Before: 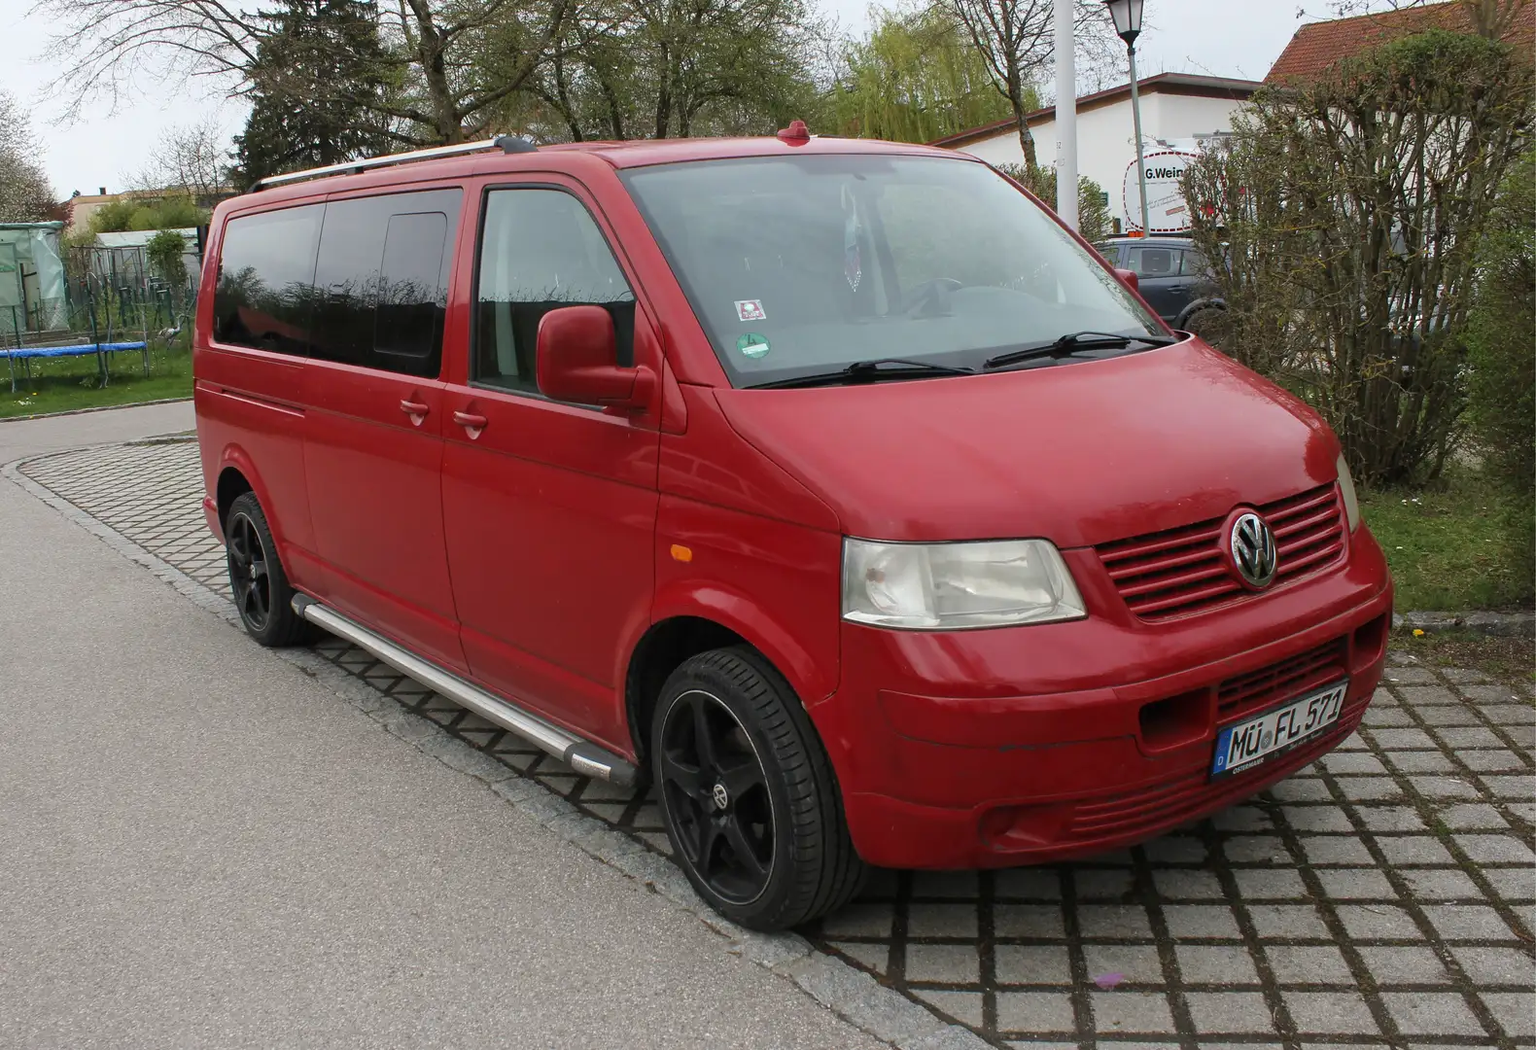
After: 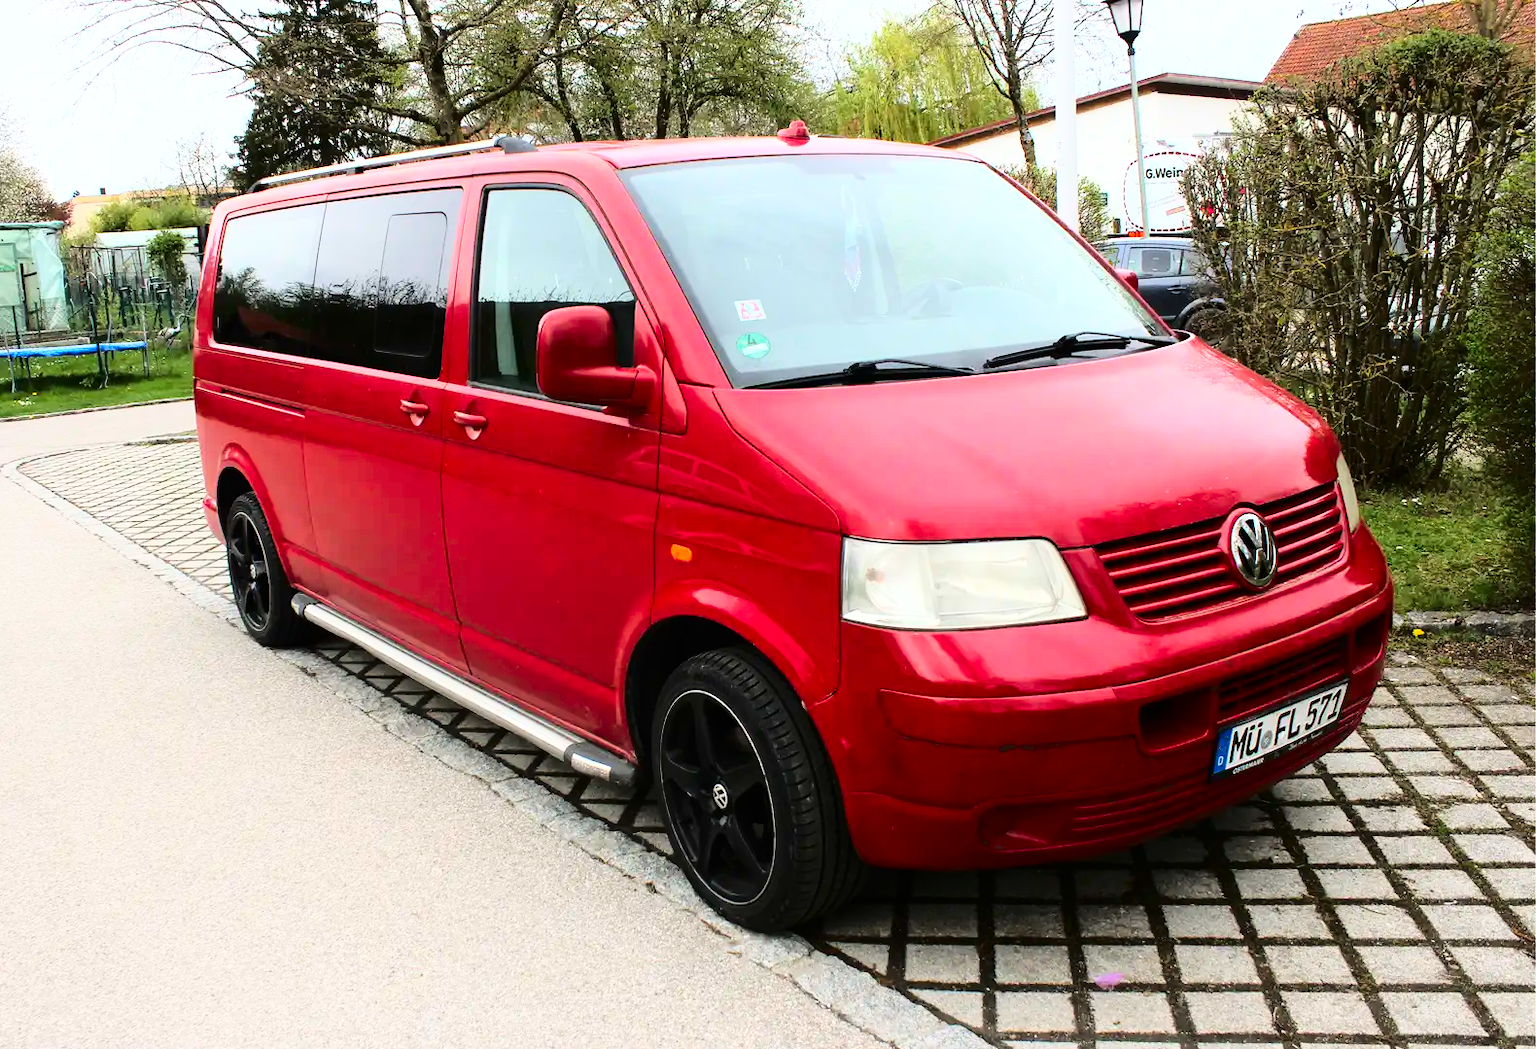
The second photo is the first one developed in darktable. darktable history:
shadows and highlights: shadows -31.28, highlights 29.22
base curve: curves: ch0 [(0, 0) (0.028, 0.03) (0.121, 0.232) (0.46, 0.748) (0.859, 0.968) (1, 1)]
tone equalizer: -8 EV -0.398 EV, -7 EV -0.408 EV, -6 EV -0.313 EV, -5 EV -0.249 EV, -3 EV 0.22 EV, -2 EV 0.304 EV, -1 EV 0.385 EV, +0 EV 0.446 EV
contrast brightness saturation: contrast 0.179, saturation 0.306
